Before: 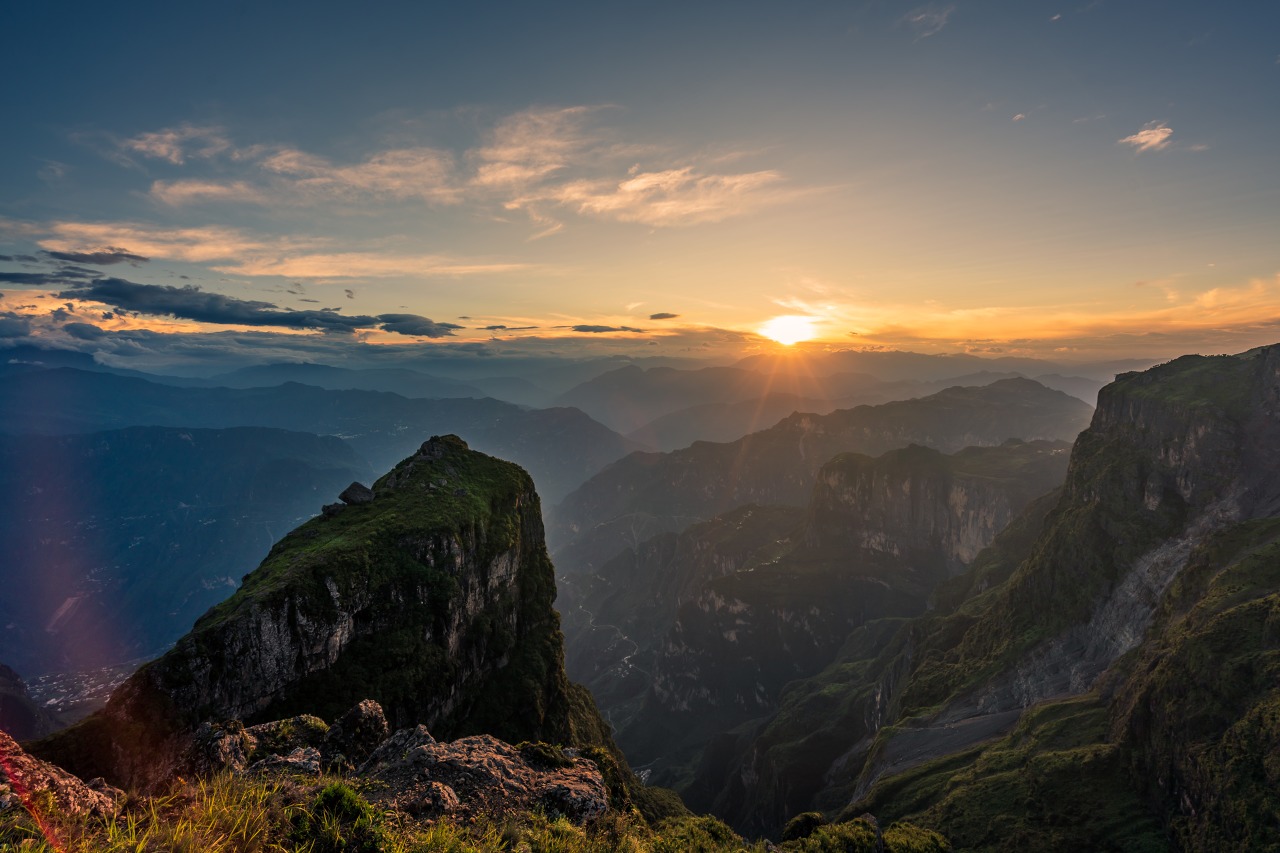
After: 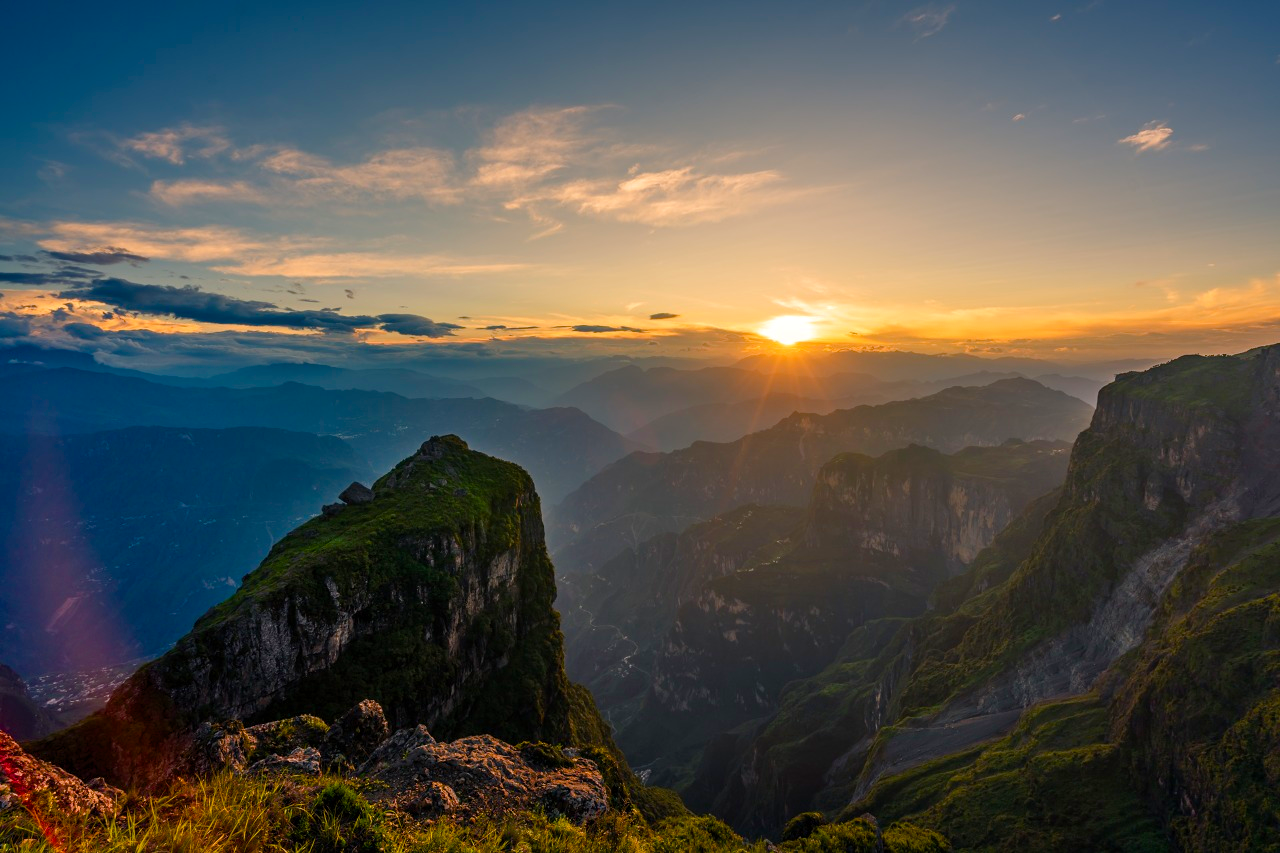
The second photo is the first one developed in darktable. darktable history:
exposure: exposure 0.081 EV, compensate highlight preservation false
color balance rgb: perceptual saturation grading › global saturation 35%, perceptual saturation grading › highlights -25%, perceptual saturation grading › shadows 50%
